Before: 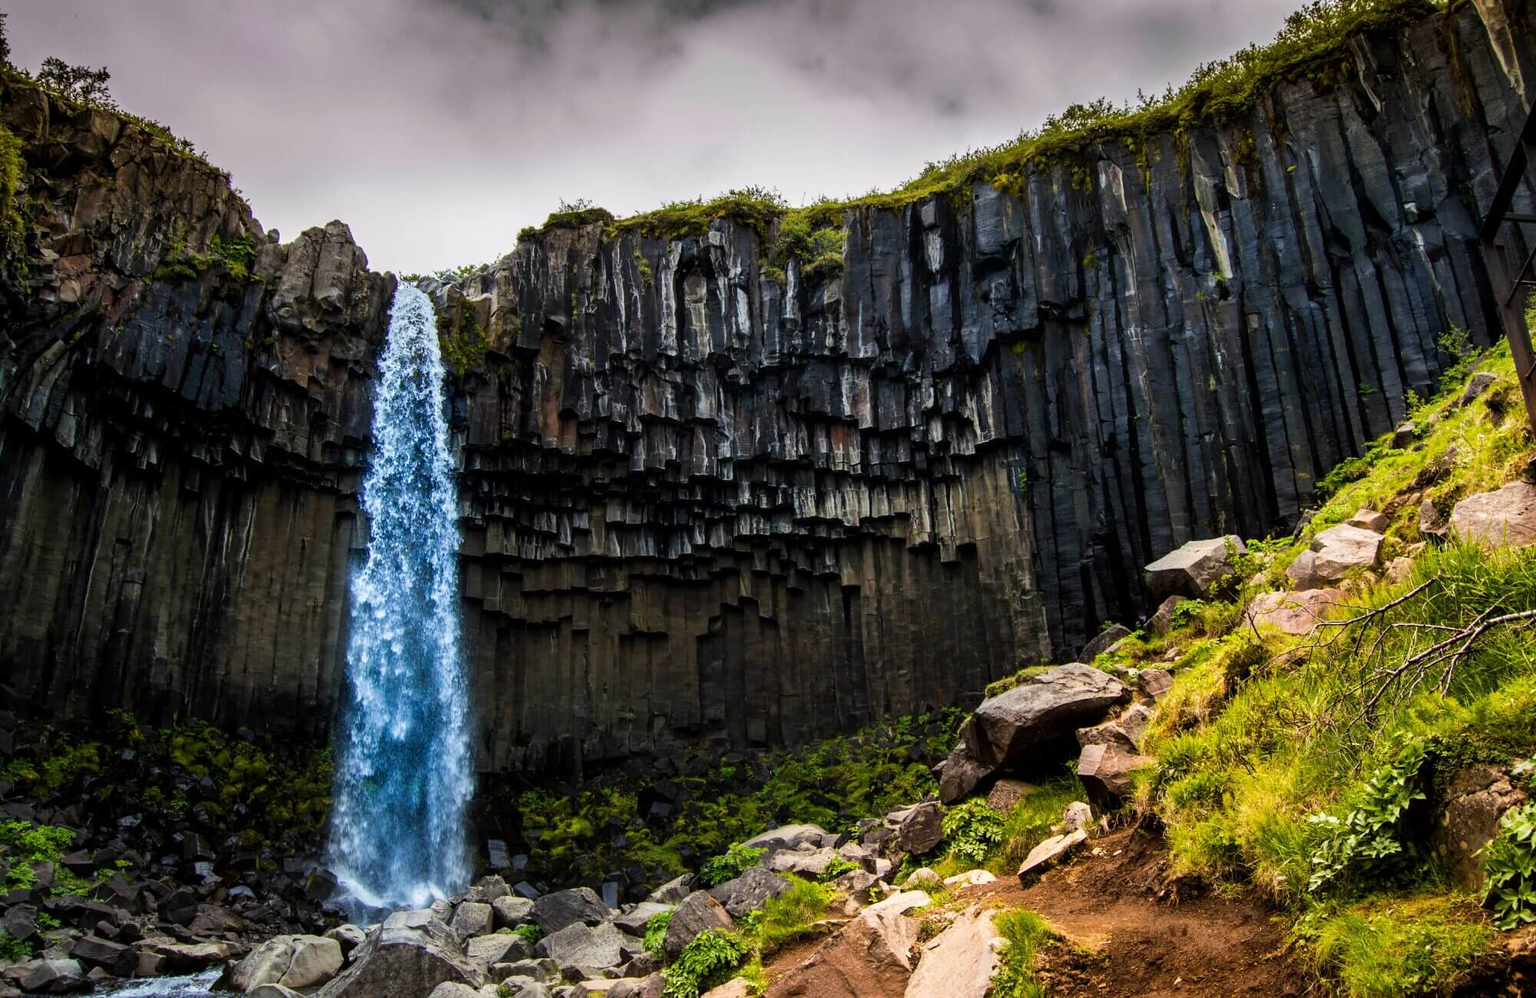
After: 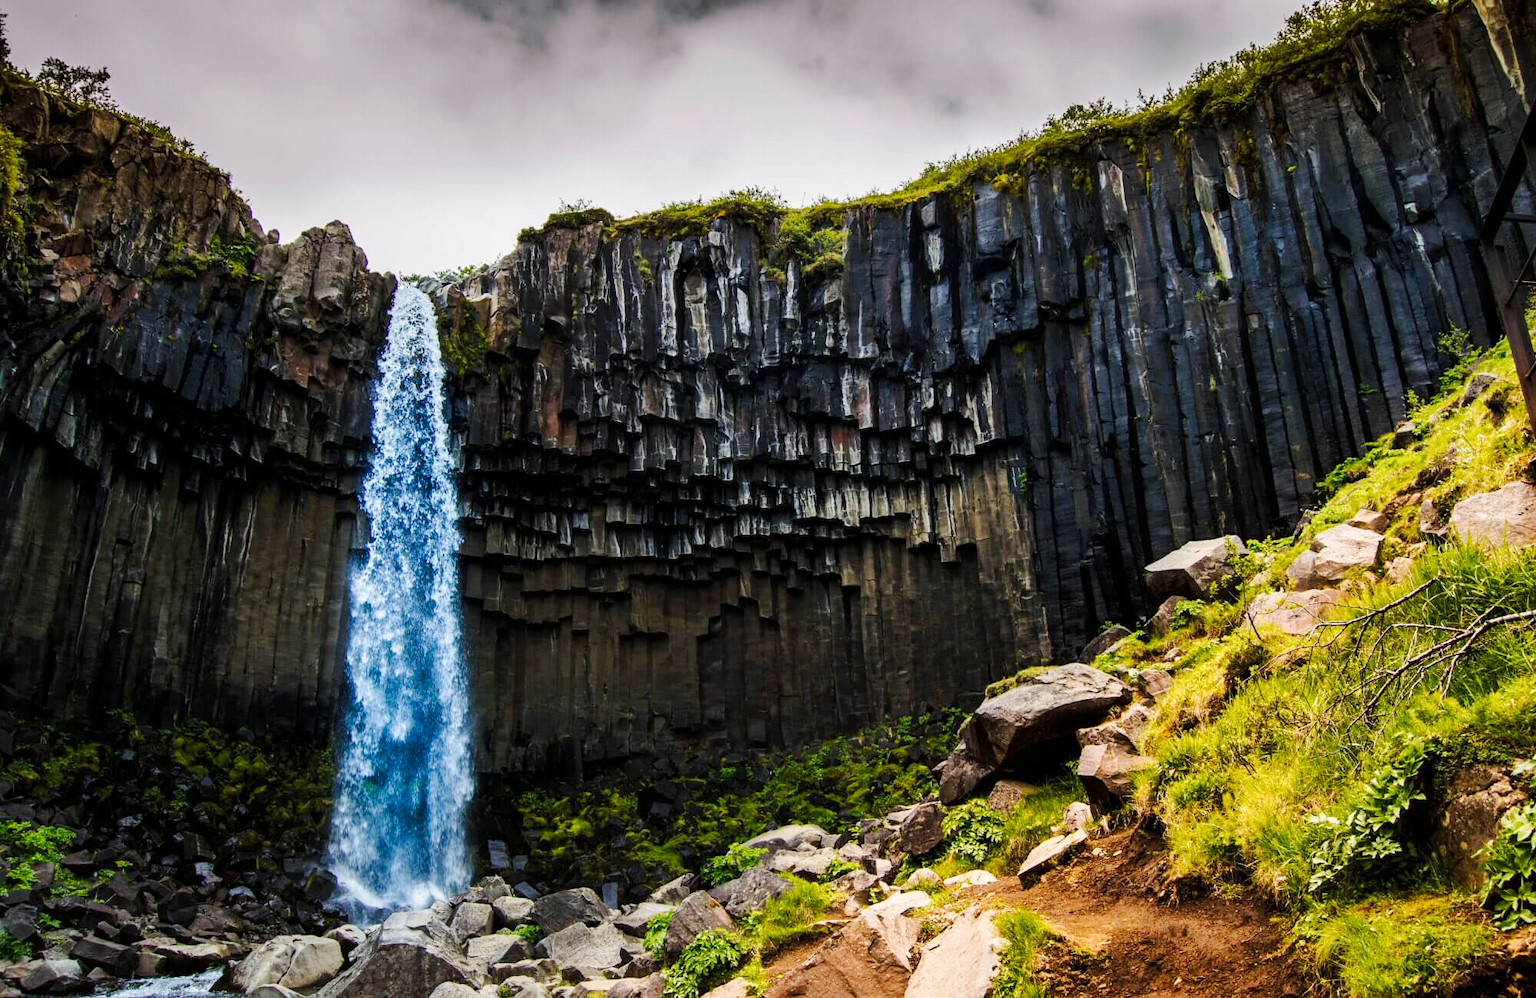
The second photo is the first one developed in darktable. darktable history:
tone curve: curves: ch0 [(0, 0) (0.239, 0.248) (0.508, 0.606) (0.828, 0.878) (1, 1)]; ch1 [(0, 0) (0.401, 0.42) (0.442, 0.47) (0.492, 0.498) (0.511, 0.516) (0.555, 0.586) (0.681, 0.739) (1, 1)]; ch2 [(0, 0) (0.411, 0.433) (0.5, 0.504) (0.545, 0.574) (1, 1)], preserve colors none
